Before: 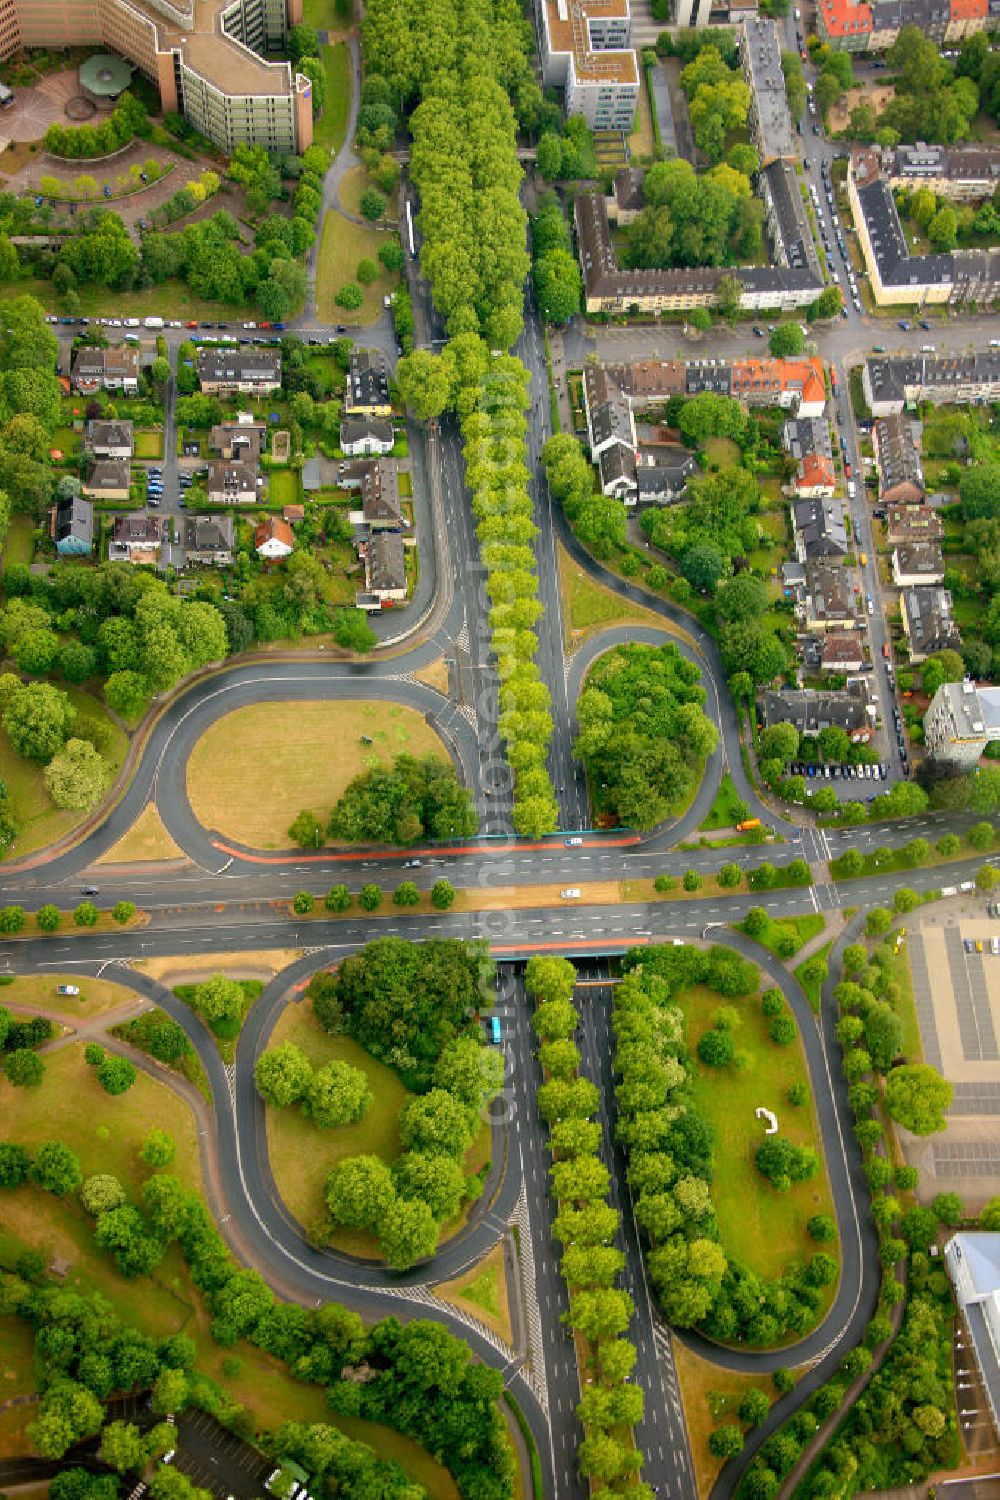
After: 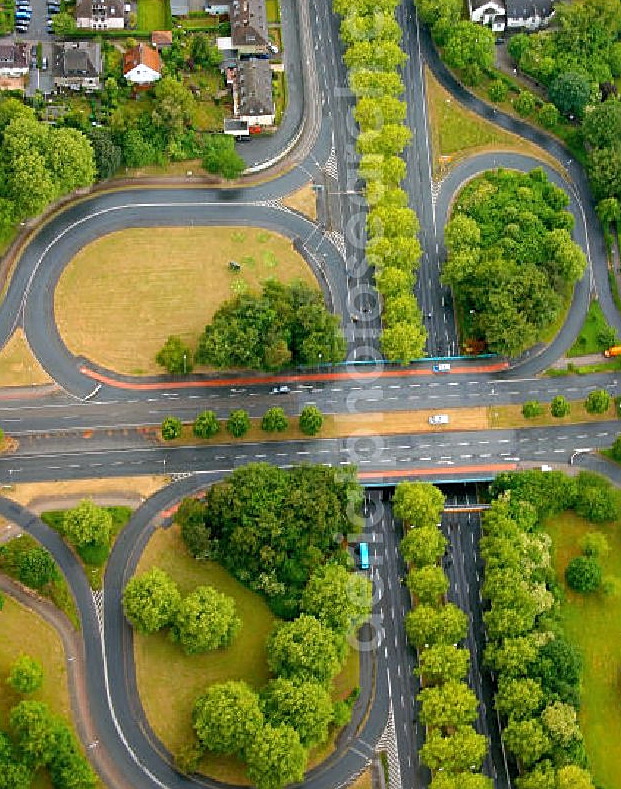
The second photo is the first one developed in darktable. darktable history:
crop: left 13.288%, top 31.64%, right 24.522%, bottom 15.743%
color calibration: output R [1.063, -0.012, -0.003, 0], output G [0, 1.022, 0.021, 0], output B [-0.079, 0.047, 1, 0], illuminant as shot in camera, x 0.366, y 0.379, temperature 4430.44 K
sharpen: on, module defaults
